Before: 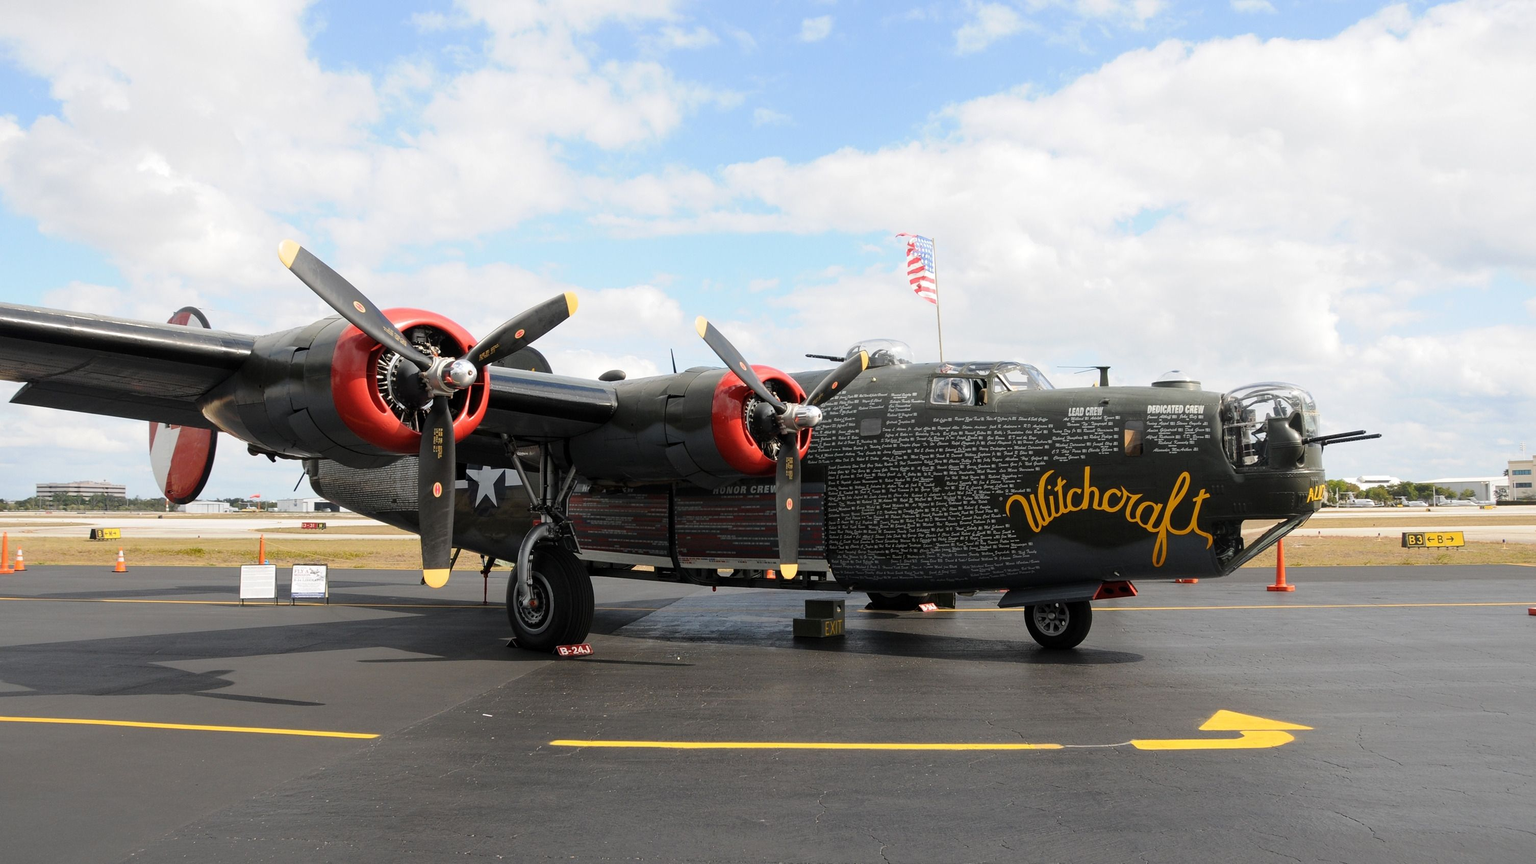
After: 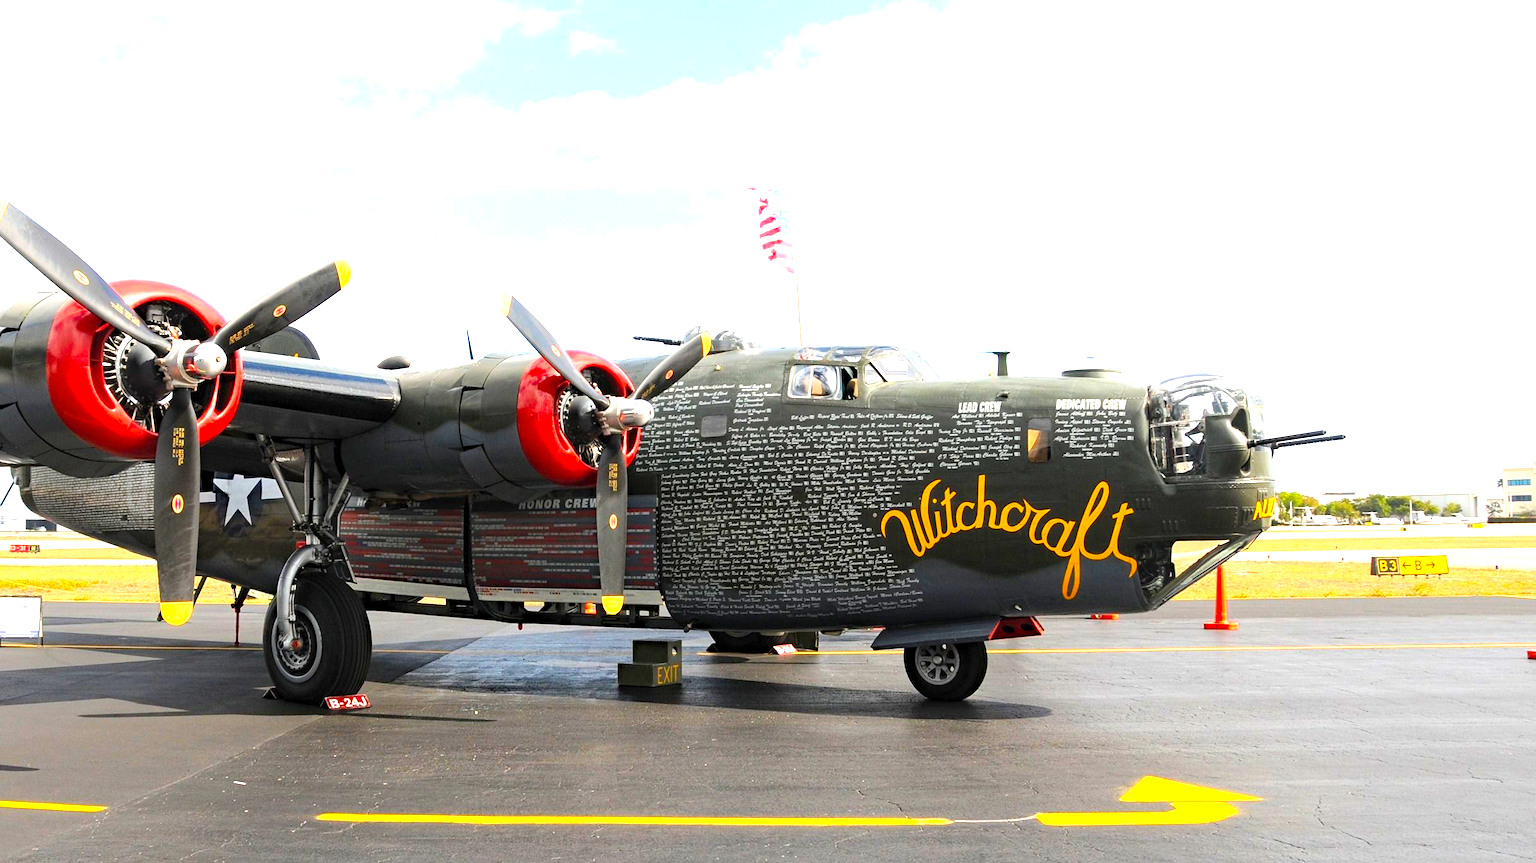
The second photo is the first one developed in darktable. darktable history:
tone equalizer: on, module defaults
rotate and perspective: automatic cropping original format, crop left 0, crop top 0
exposure: black level correction 0, exposure 1.2 EV, compensate exposure bias true, compensate highlight preservation false
contrast brightness saturation: contrast 0.07, brightness 0.08, saturation 0.18
crop: left 19.159%, top 9.58%, bottom 9.58%
color balance: contrast 6.48%, output saturation 113.3%
haze removal: compatibility mode true, adaptive false
